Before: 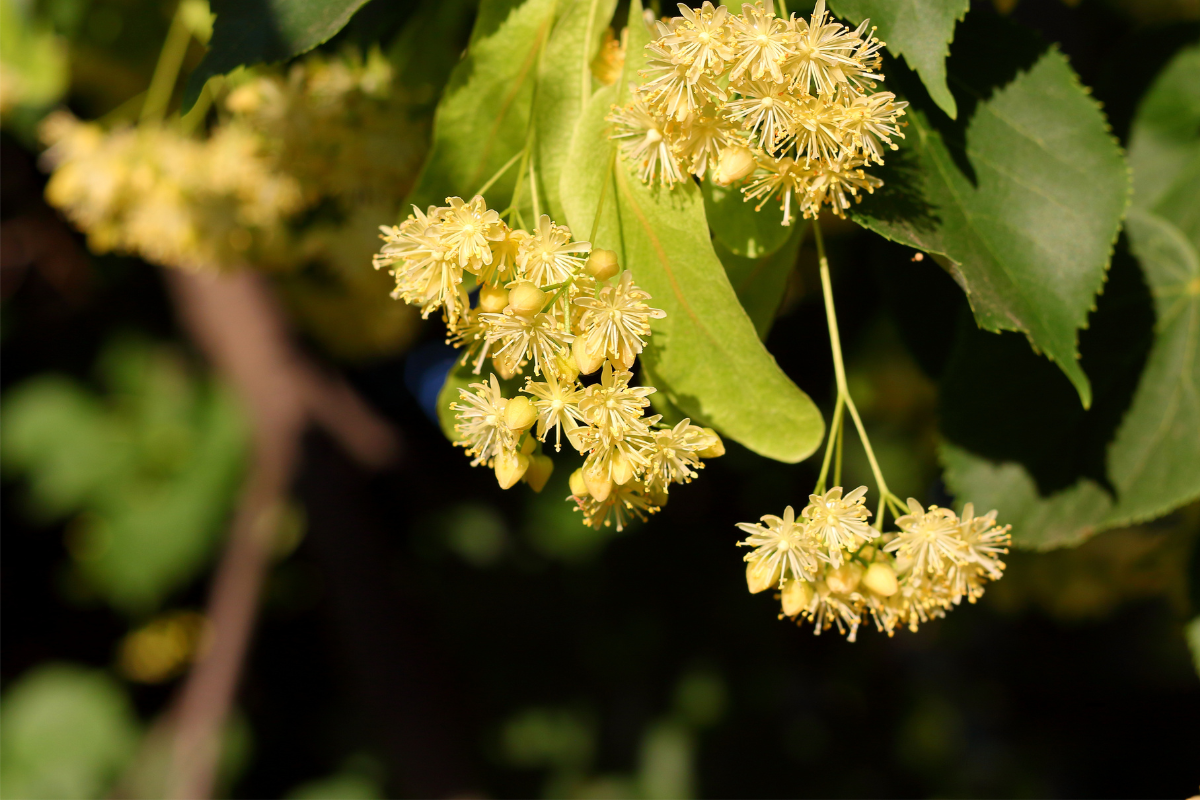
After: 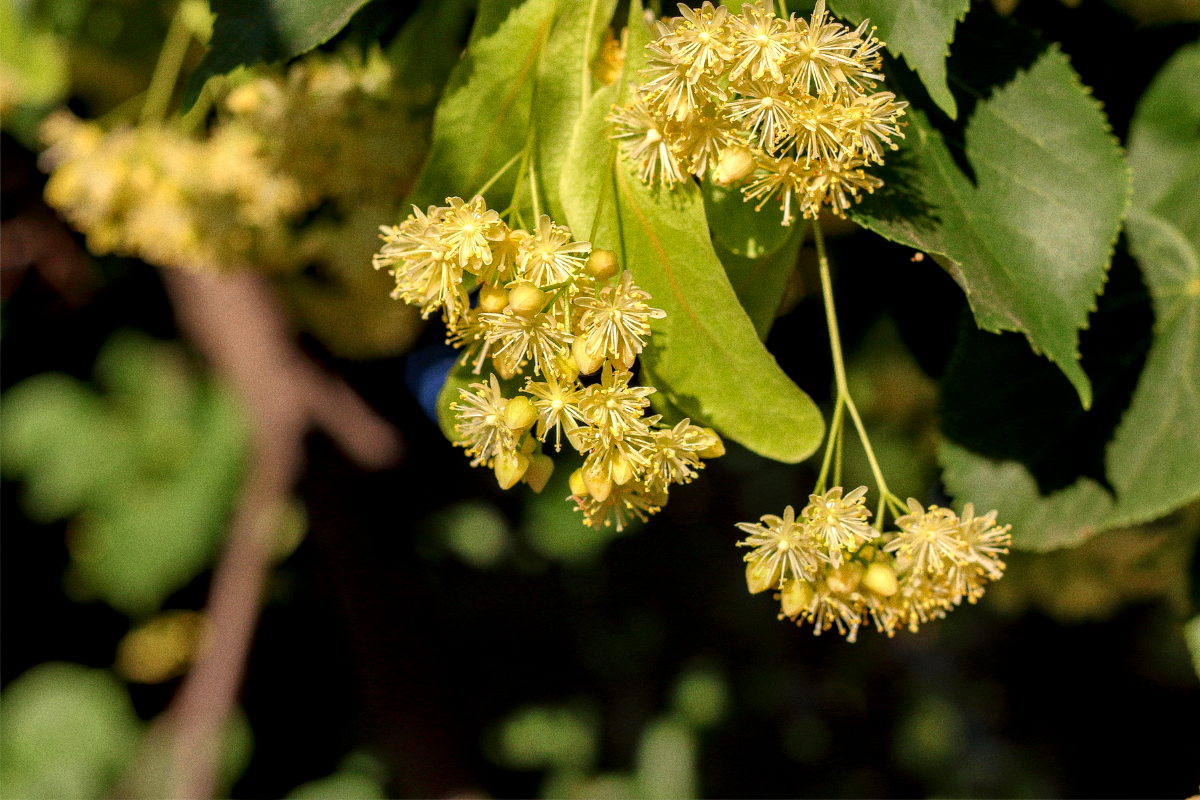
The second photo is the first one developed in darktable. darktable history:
grain: coarseness 0.09 ISO
local contrast: highlights 25%, detail 150%
shadows and highlights: on, module defaults
